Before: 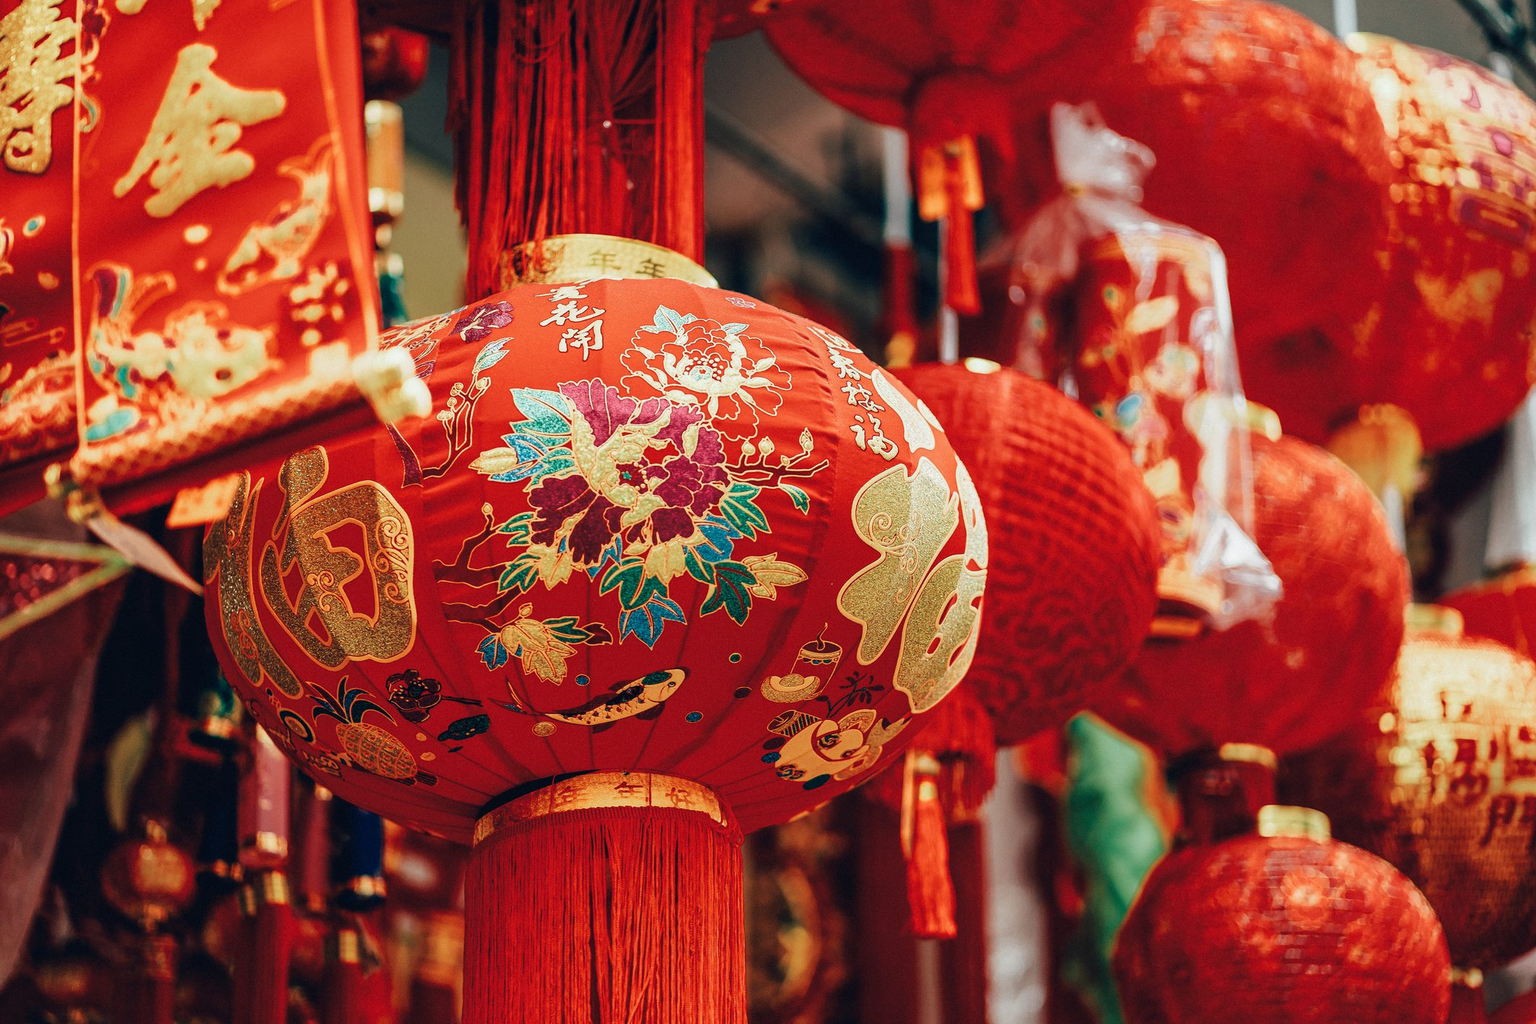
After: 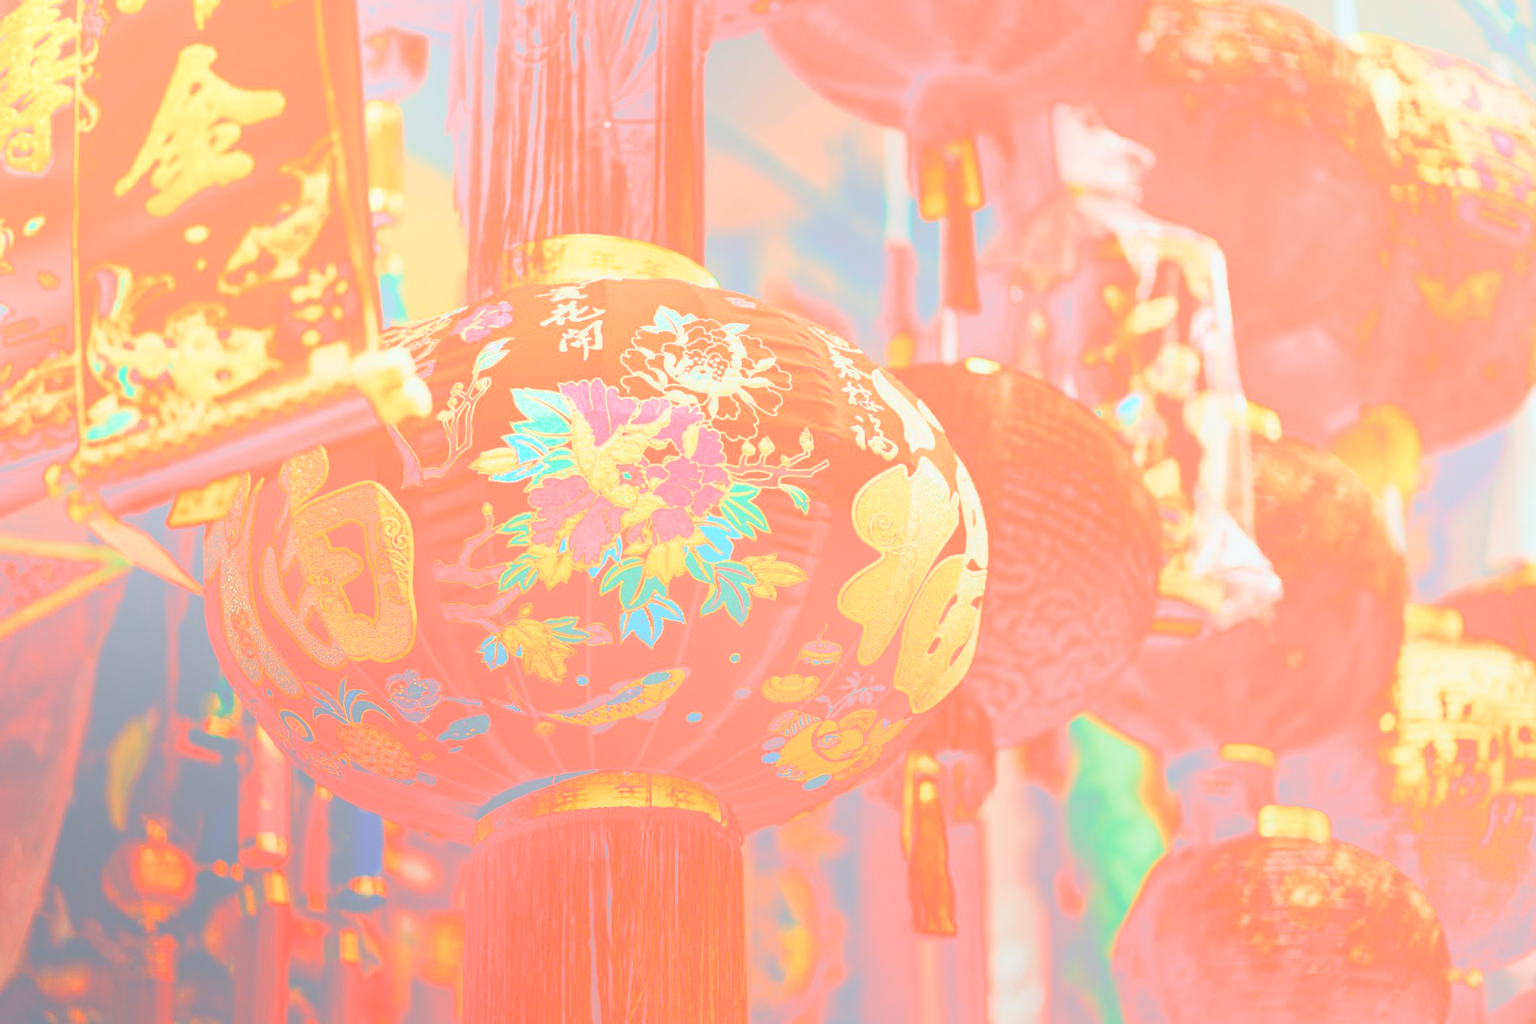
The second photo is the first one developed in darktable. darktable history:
bloom: size 85%, threshold 5%, strength 85%
contrast brightness saturation: contrast -0.19, saturation 0.19
